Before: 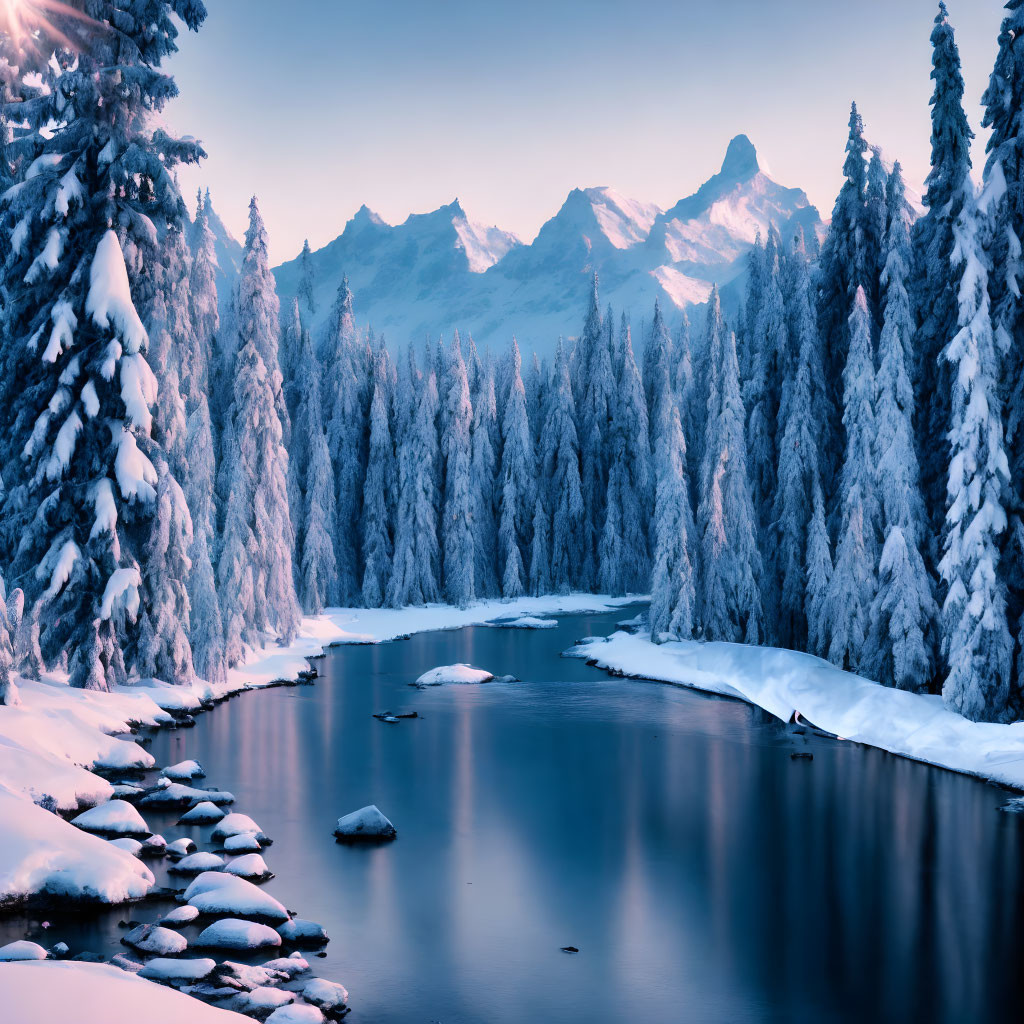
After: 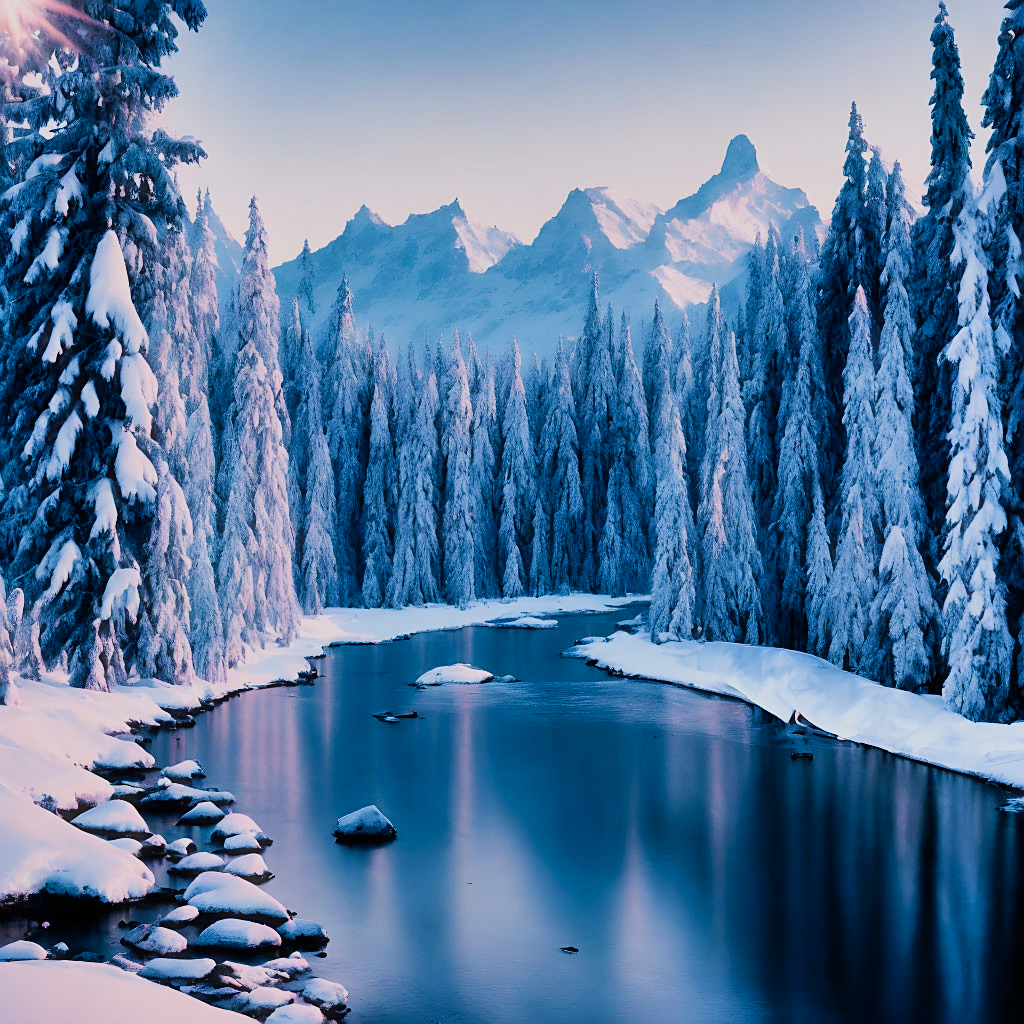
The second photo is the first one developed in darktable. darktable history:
sharpen: on, module defaults
color balance rgb: contrast -10%
haze removal: strength -0.09, distance 0.358, compatibility mode true, adaptive false
sigmoid: contrast 1.7
shadows and highlights: shadows 49, highlights -41, soften with gaussian
contrast brightness saturation: saturation -0.05
velvia: on, module defaults
